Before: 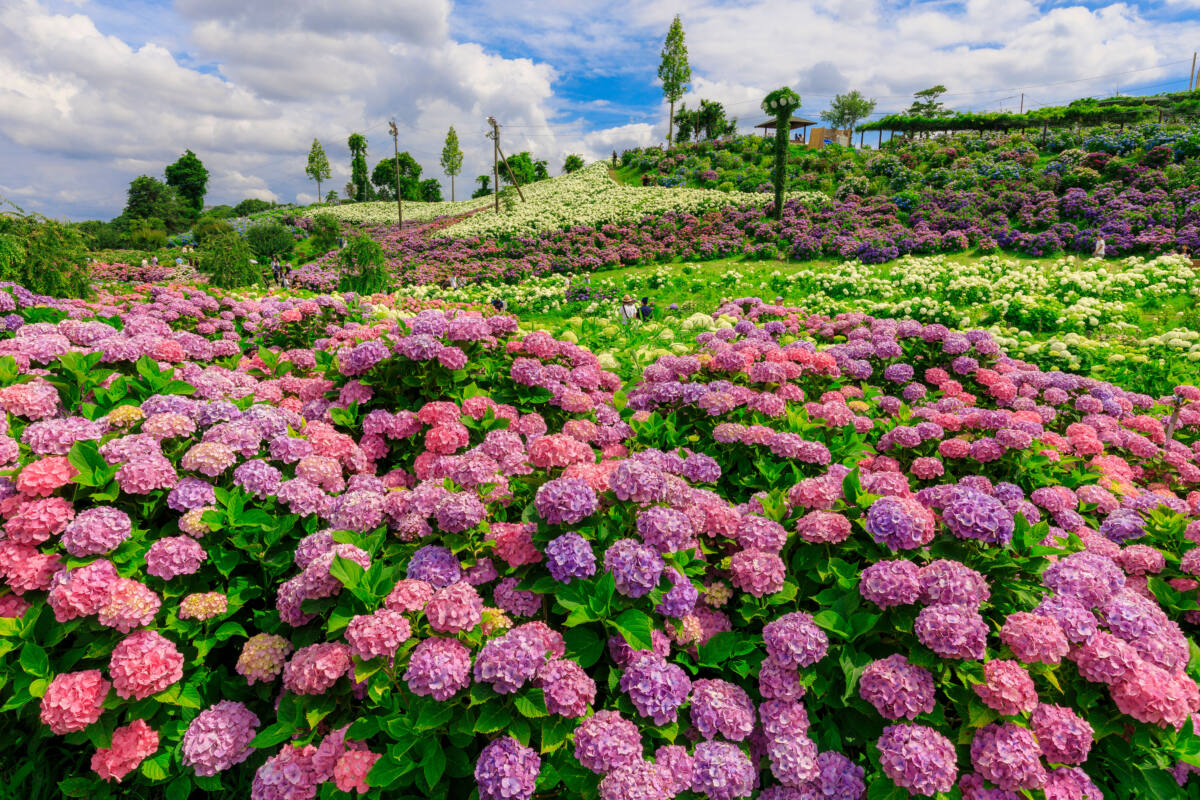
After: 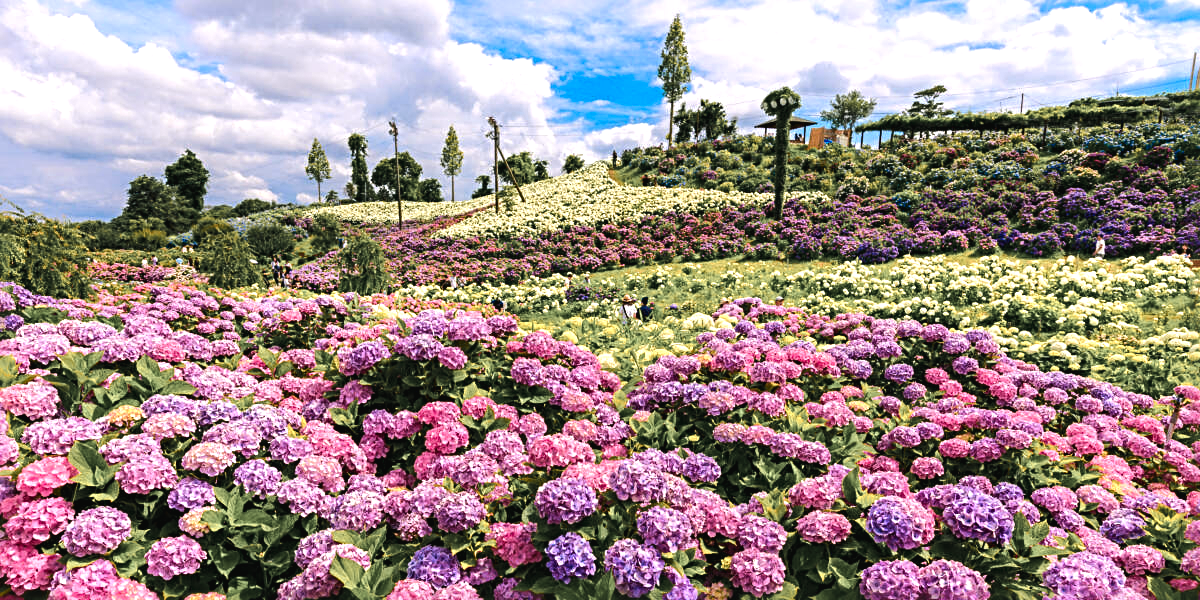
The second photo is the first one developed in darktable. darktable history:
sharpen: radius 4
color balance rgb: shadows lift › chroma 2%, shadows lift › hue 135.47°, highlights gain › chroma 2%, highlights gain › hue 291.01°, global offset › luminance 0.5%, perceptual saturation grading › global saturation -10.8%, perceptual saturation grading › highlights -26.83%, perceptual saturation grading › shadows 21.25%, perceptual brilliance grading › highlights 17.77%, perceptual brilliance grading › mid-tones 31.71%, perceptual brilliance grading › shadows -31.01%, global vibrance 24.91%
crop: bottom 24.967%
color zones: curves: ch1 [(0.263, 0.53) (0.376, 0.287) (0.487, 0.512) (0.748, 0.547) (1, 0.513)]; ch2 [(0.262, 0.45) (0.751, 0.477)], mix 31.98%
